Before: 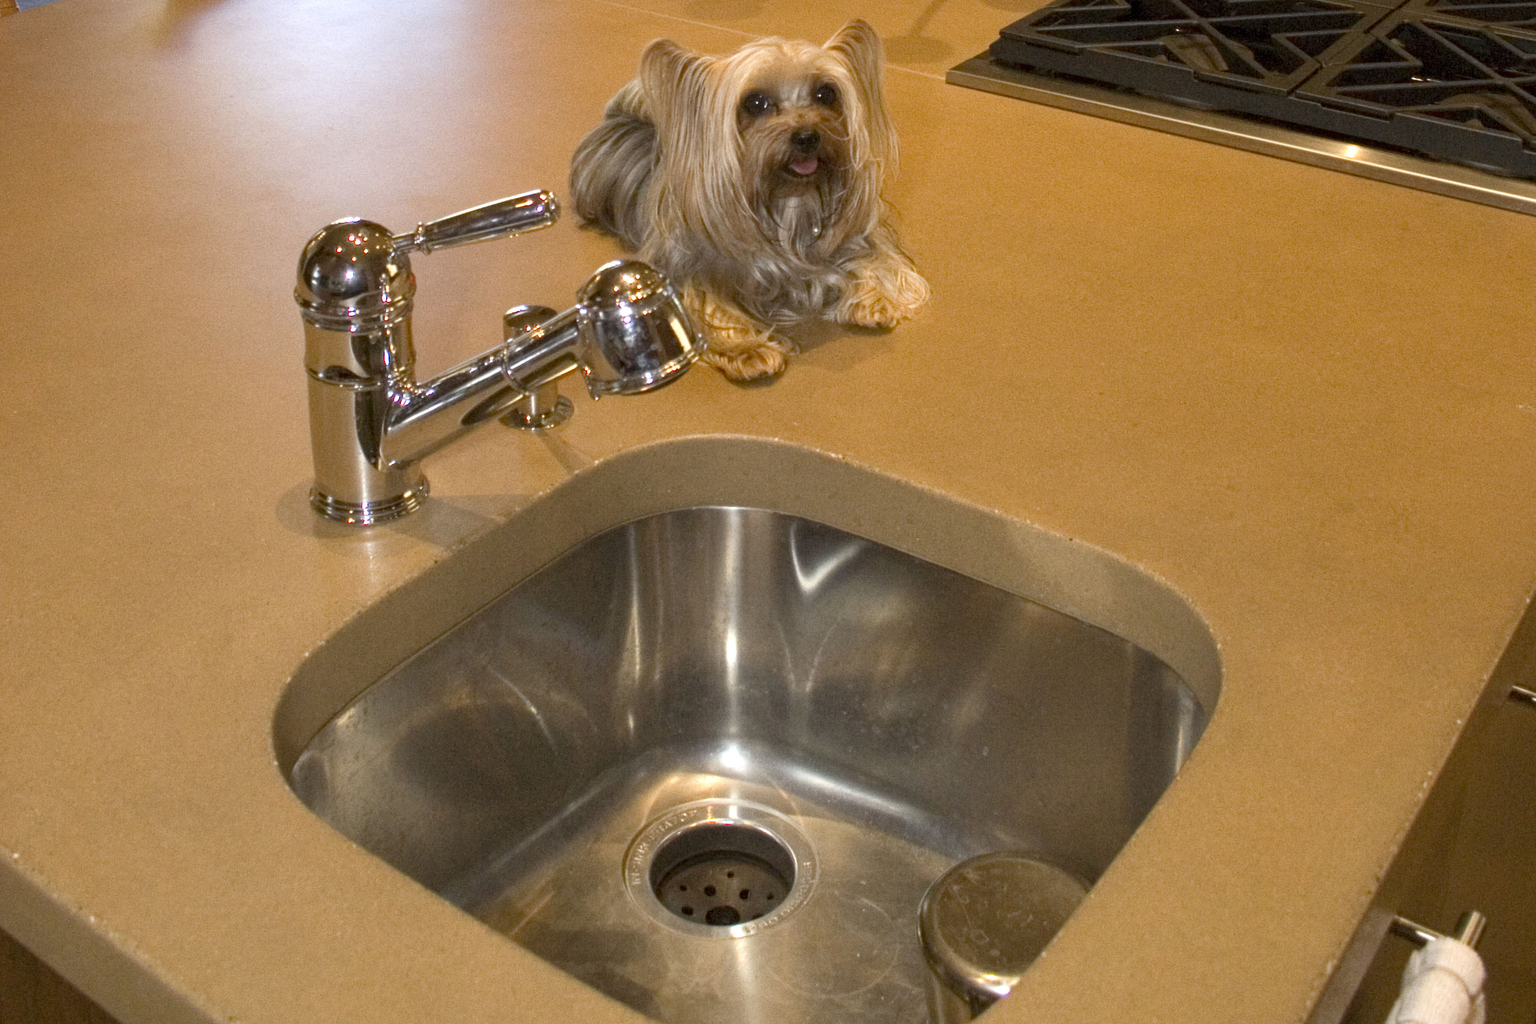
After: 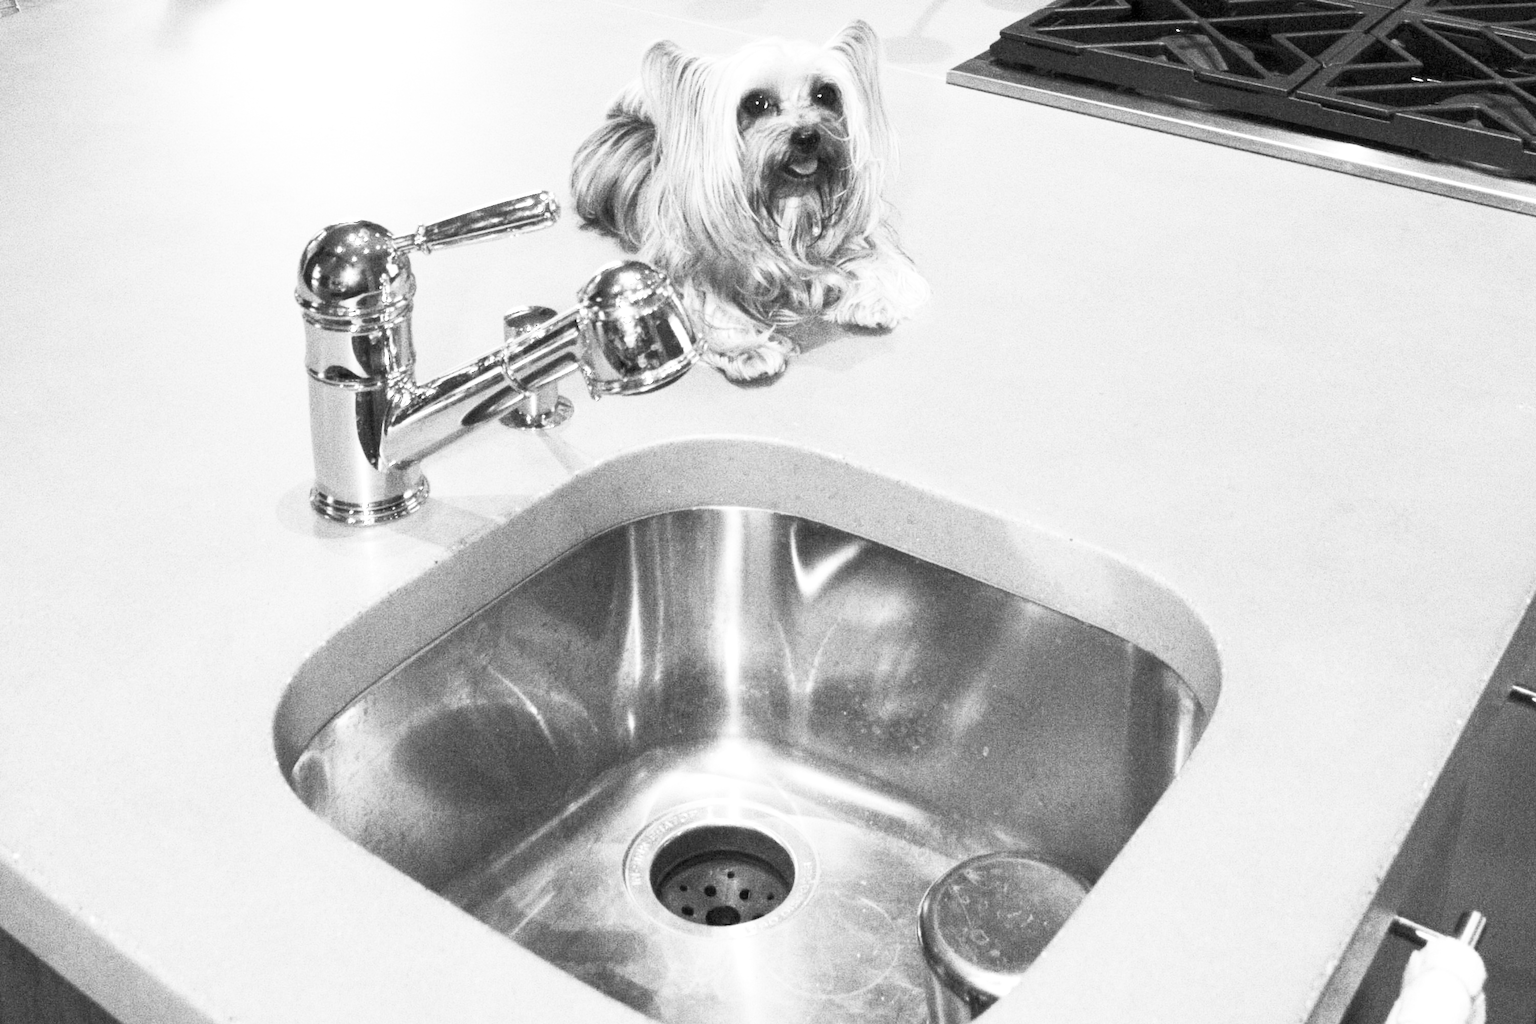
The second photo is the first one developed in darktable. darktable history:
exposure: exposure 0.6 EV, compensate highlight preservation false
contrast brightness saturation: contrast 0.53, brightness 0.47, saturation -1
